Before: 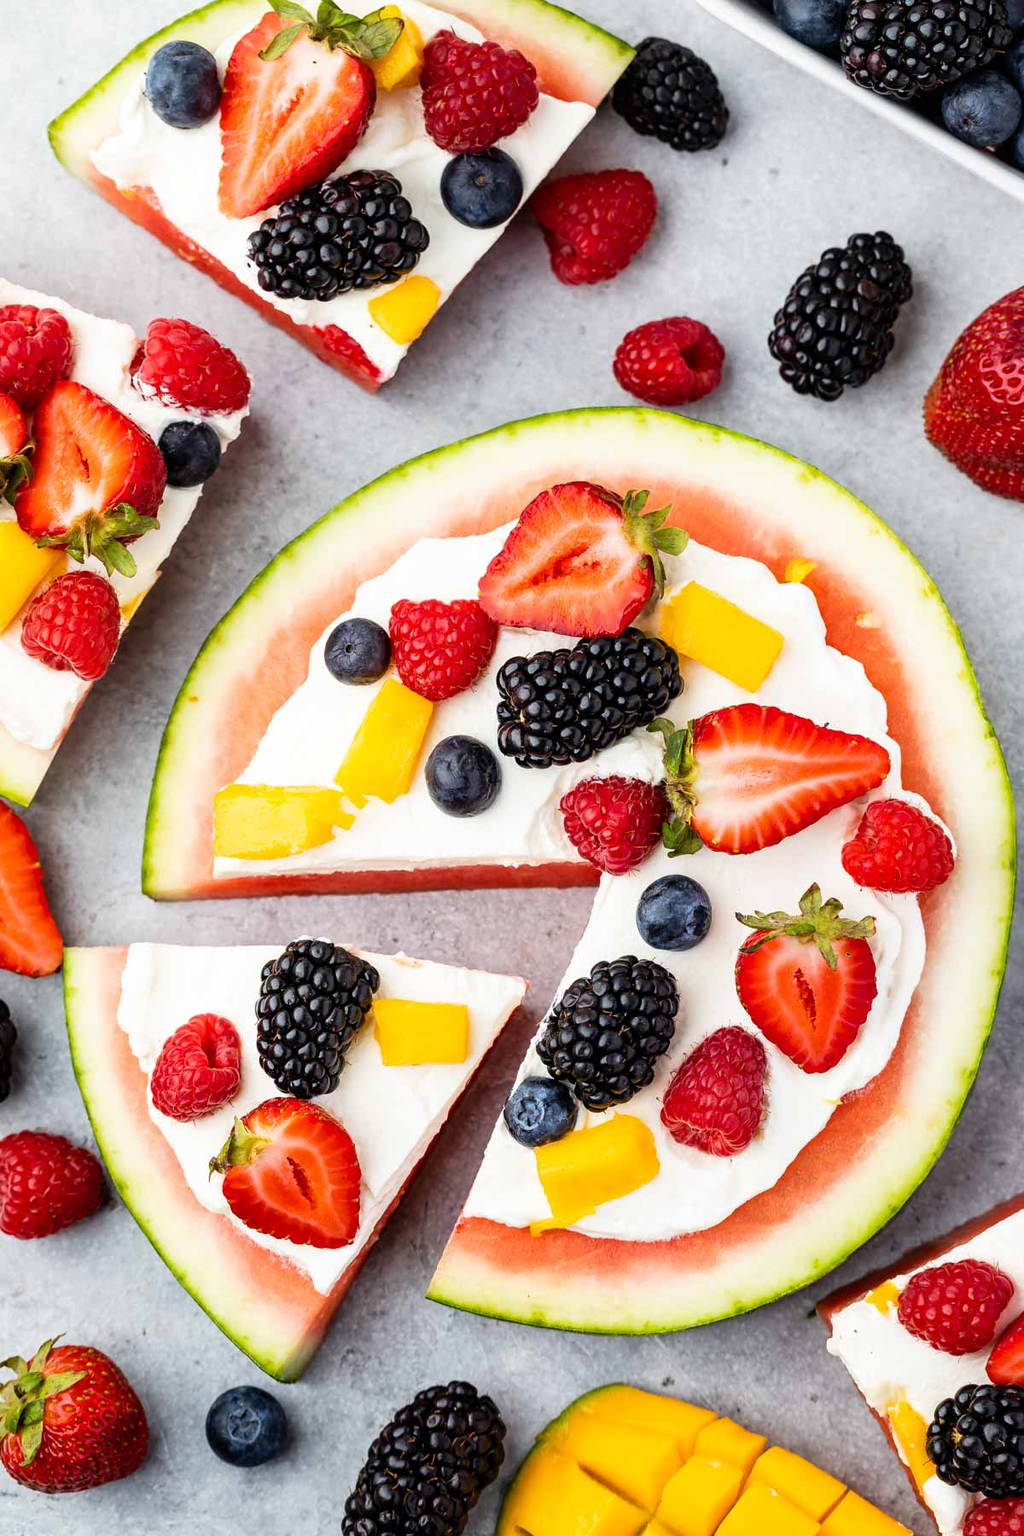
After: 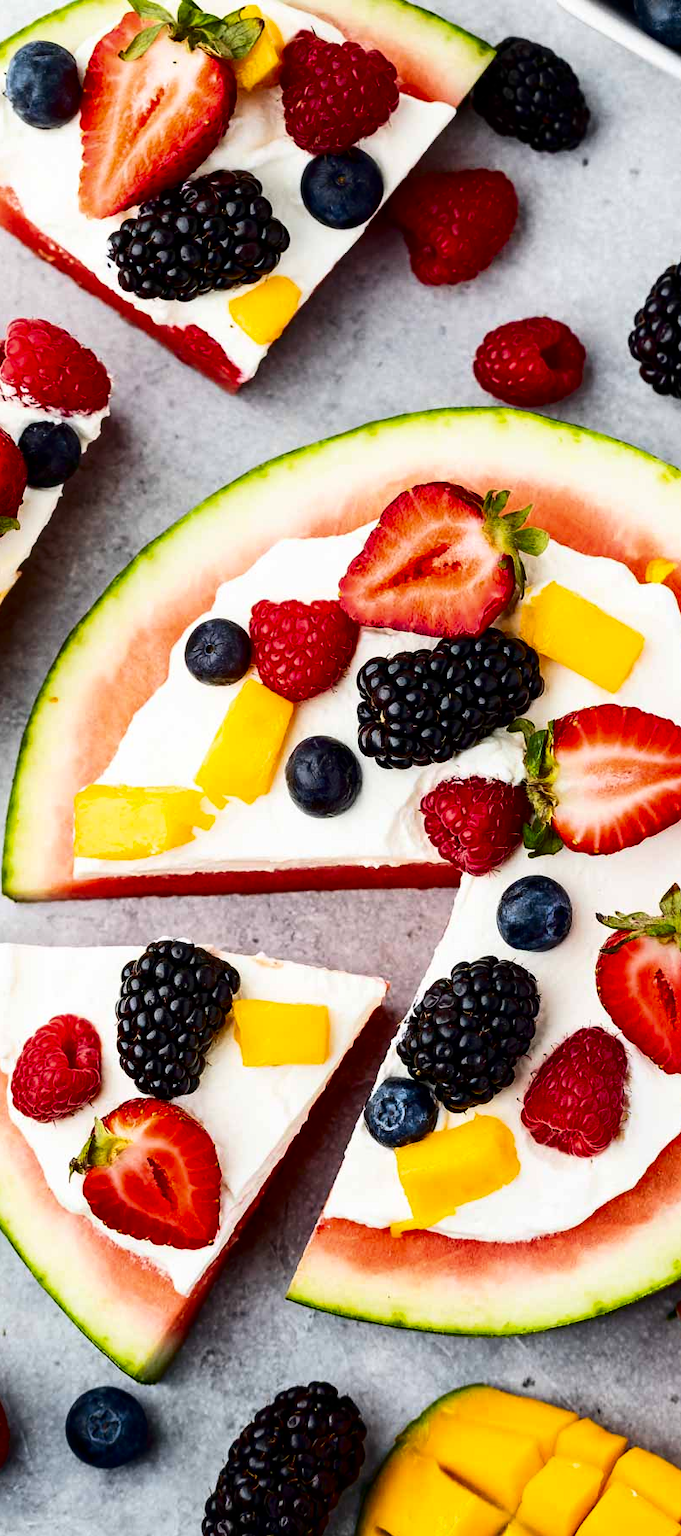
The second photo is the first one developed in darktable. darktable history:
contrast brightness saturation: contrast 0.19, brightness -0.24, saturation 0.116
crop and rotate: left 13.683%, right 19.761%
